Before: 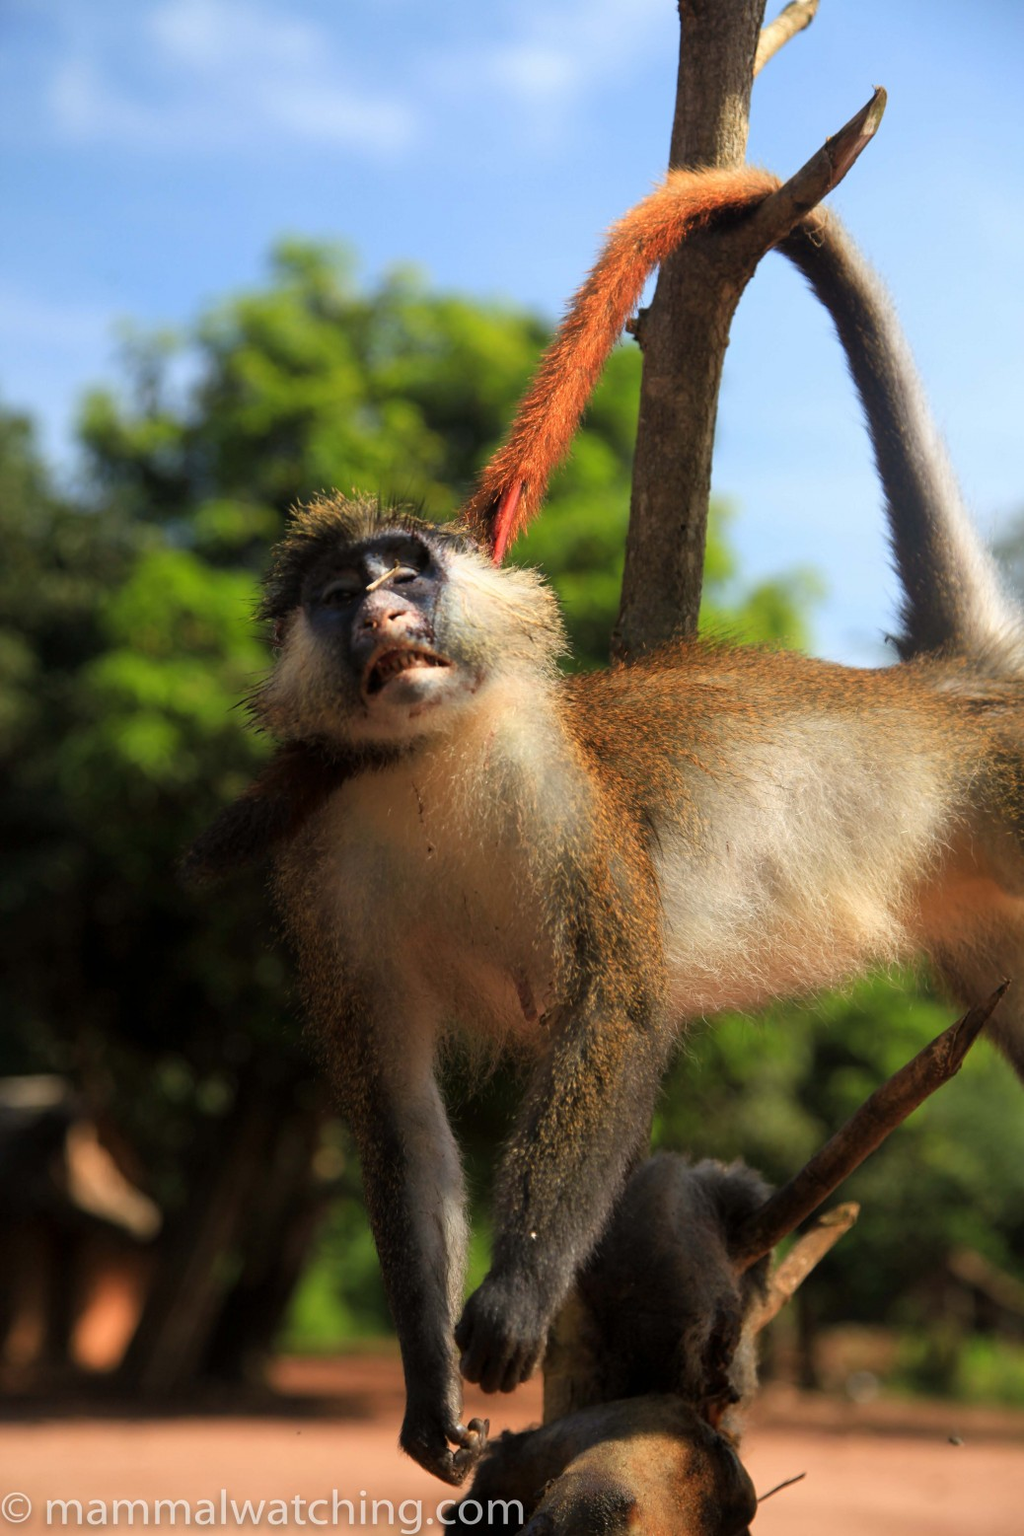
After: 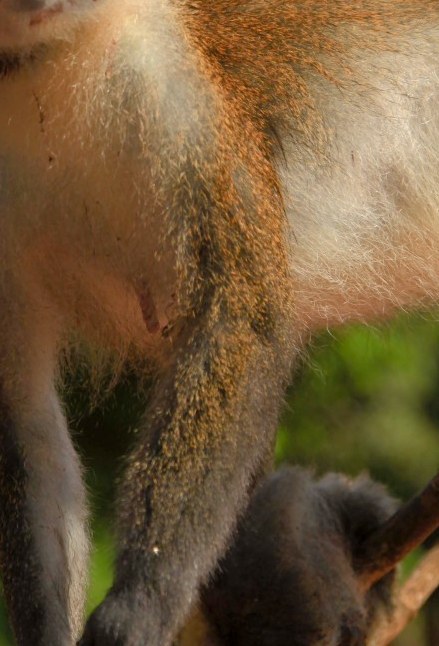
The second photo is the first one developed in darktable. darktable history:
shadows and highlights: on, module defaults
crop: left 37.132%, top 45.102%, right 20.572%, bottom 13.374%
color balance rgb: perceptual saturation grading › global saturation 0.11%, perceptual saturation grading › highlights -16.001%, perceptual saturation grading › shadows 24.329%, global vibrance 0.629%
exposure: compensate highlight preservation false
